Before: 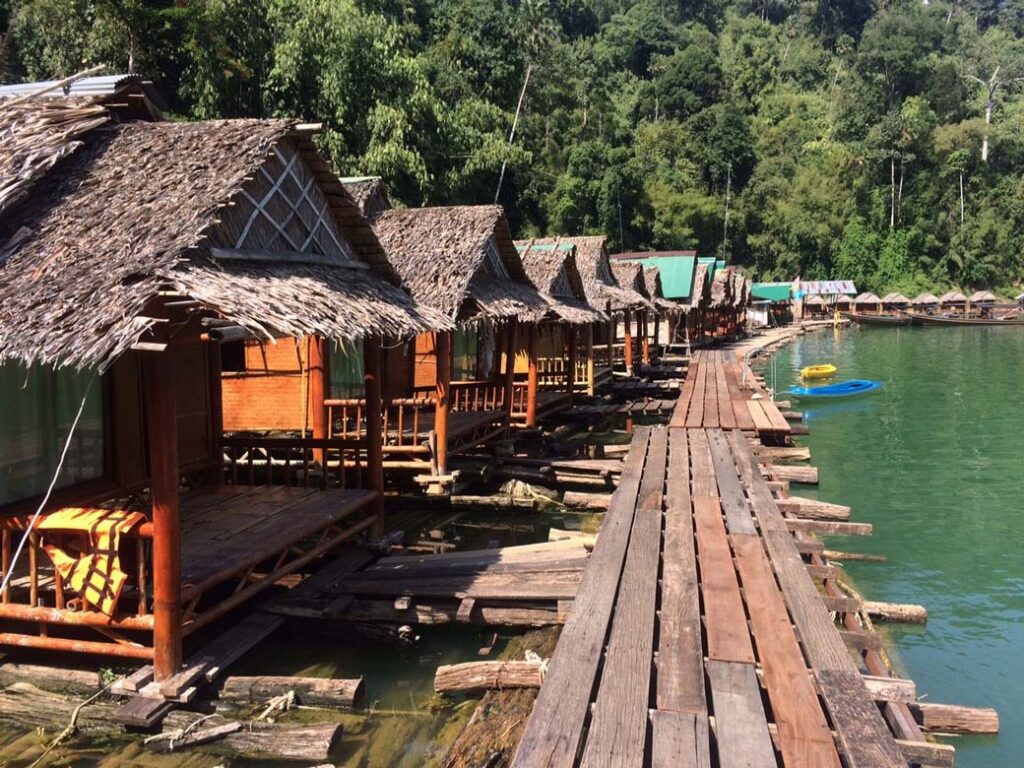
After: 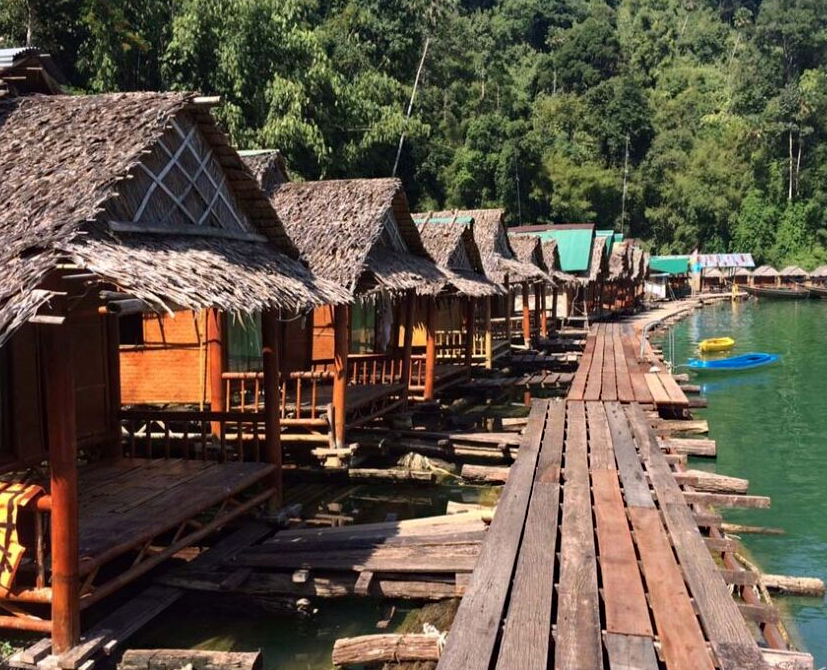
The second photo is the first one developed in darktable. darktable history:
crop: left 9.968%, top 3.584%, right 9.218%, bottom 9.094%
haze removal: compatibility mode true, adaptive false
